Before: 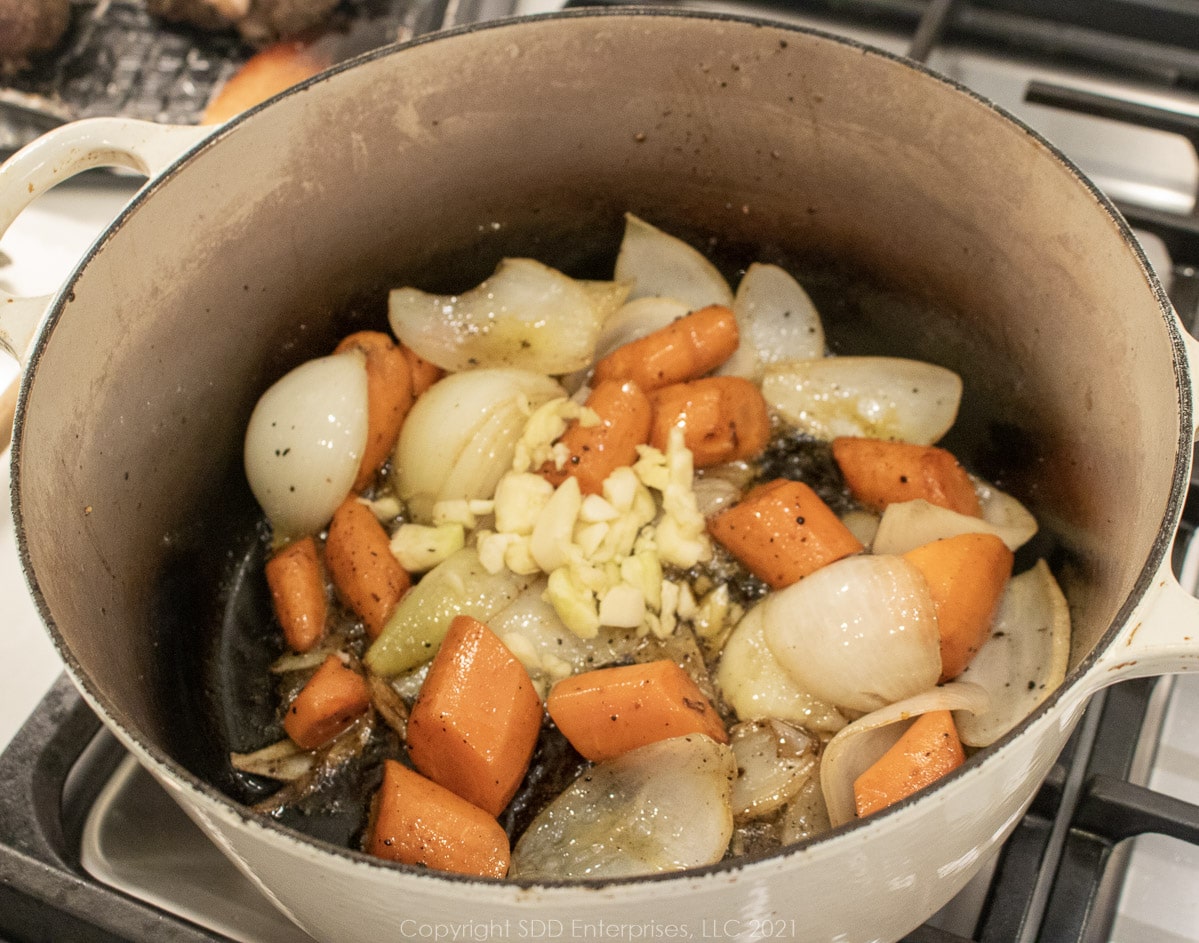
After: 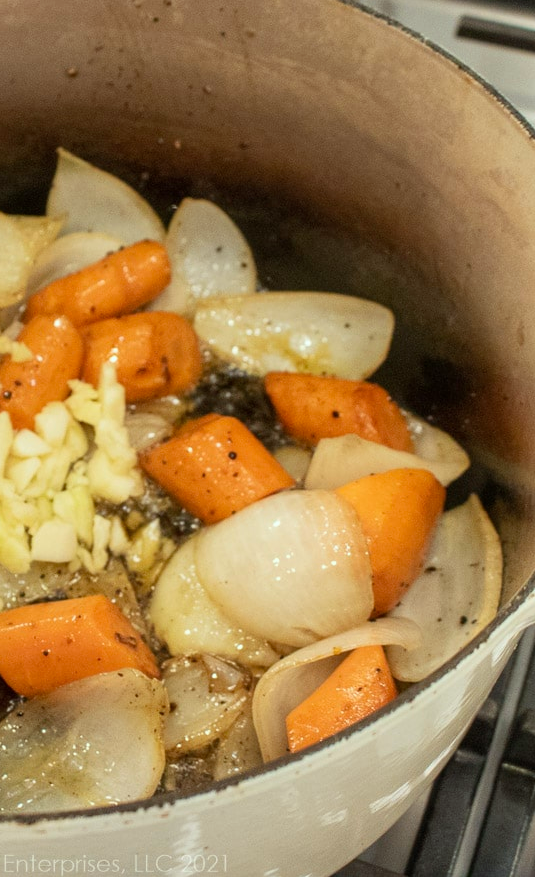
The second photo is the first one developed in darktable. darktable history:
crop: left 47.421%, top 6.9%, right 7.875%
color correction: highlights a* -6.66, highlights b* 0.625
